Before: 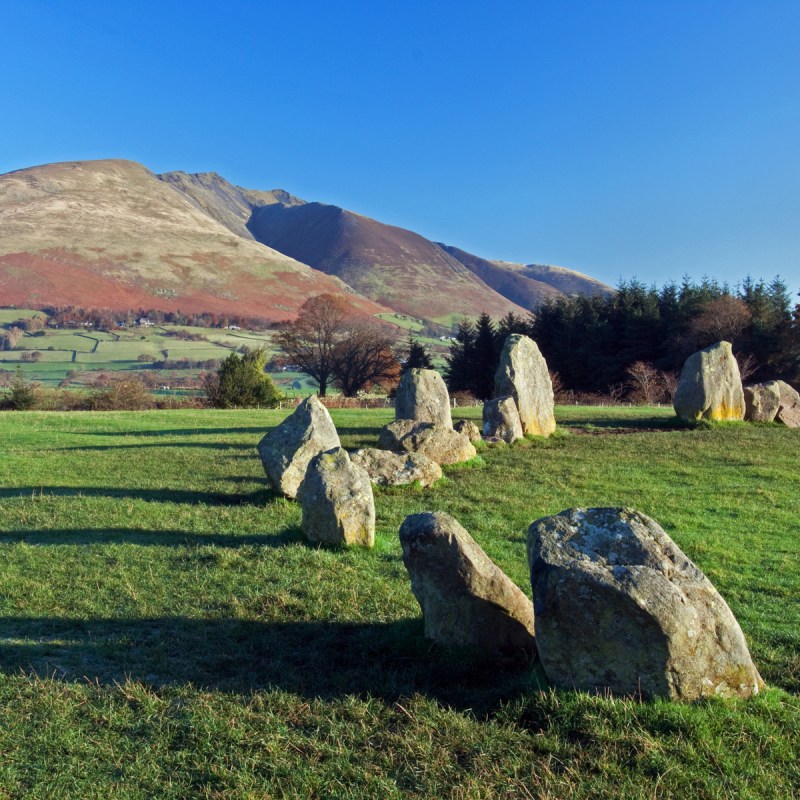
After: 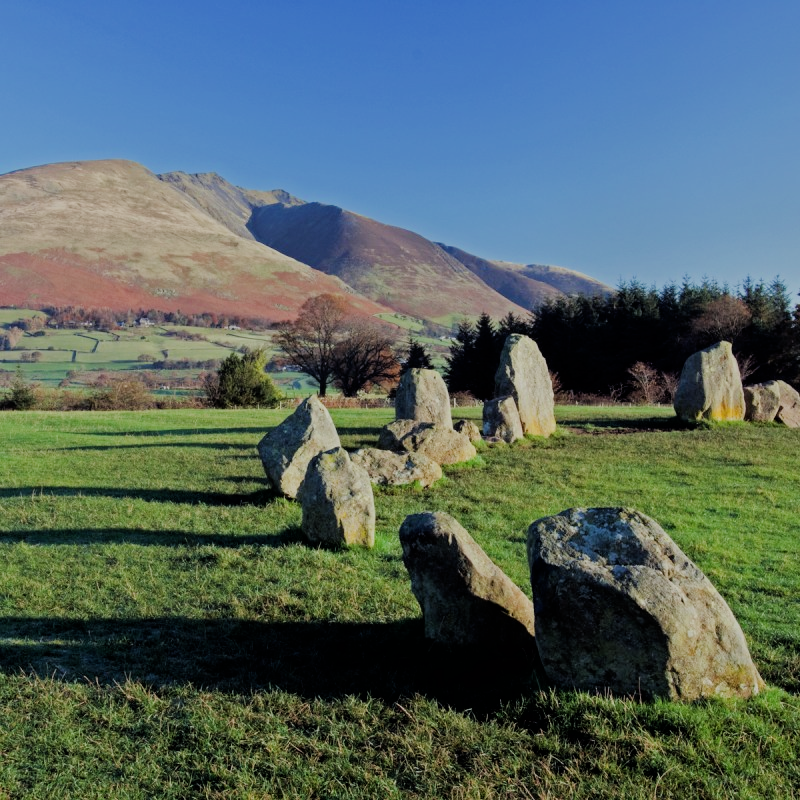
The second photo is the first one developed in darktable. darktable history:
filmic rgb: black relative exposure -6.2 EV, white relative exposure 6.94 EV, threshold 3.06 EV, hardness 2.25, enable highlight reconstruction true
